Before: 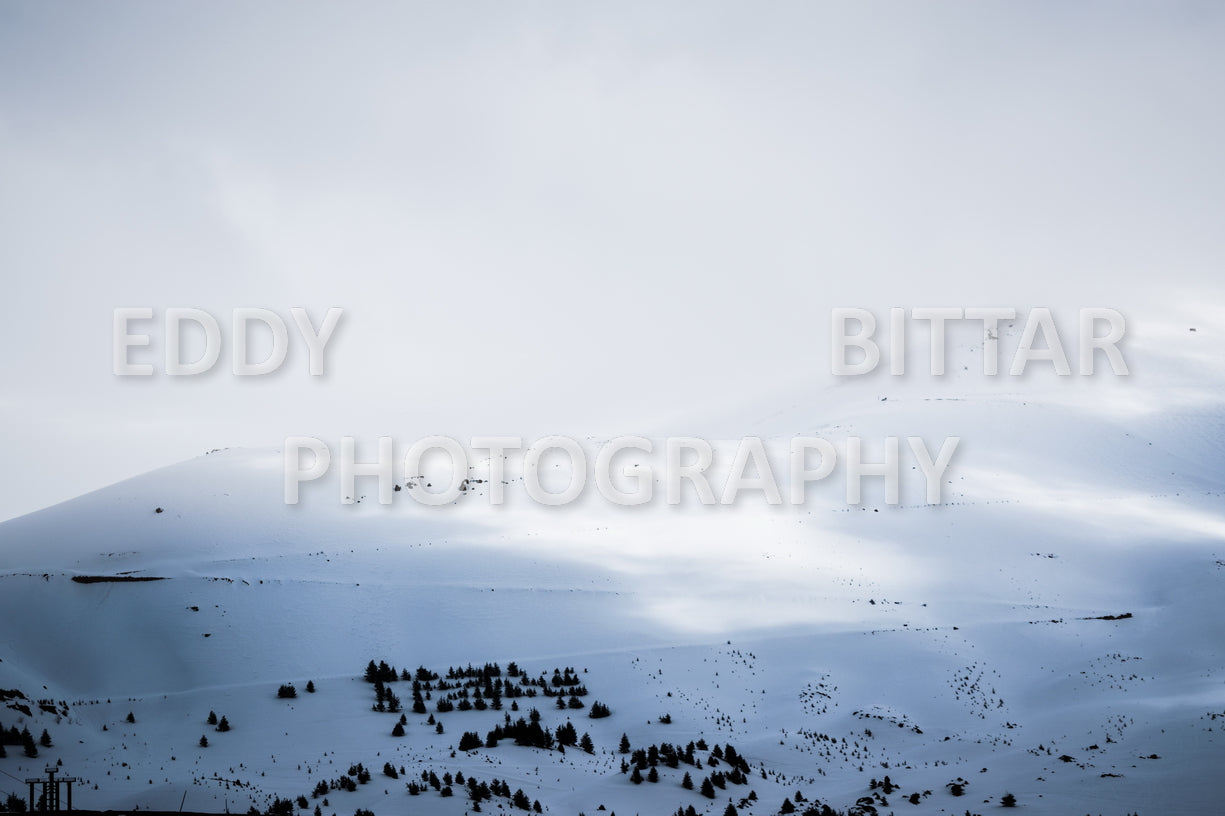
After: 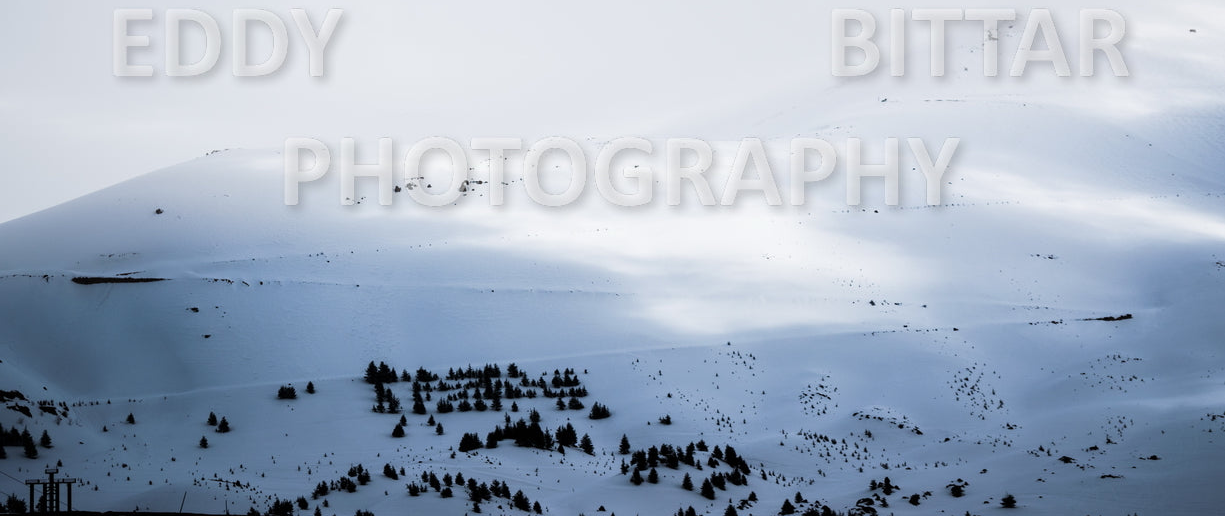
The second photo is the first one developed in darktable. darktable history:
crop and rotate: top 36.747%
